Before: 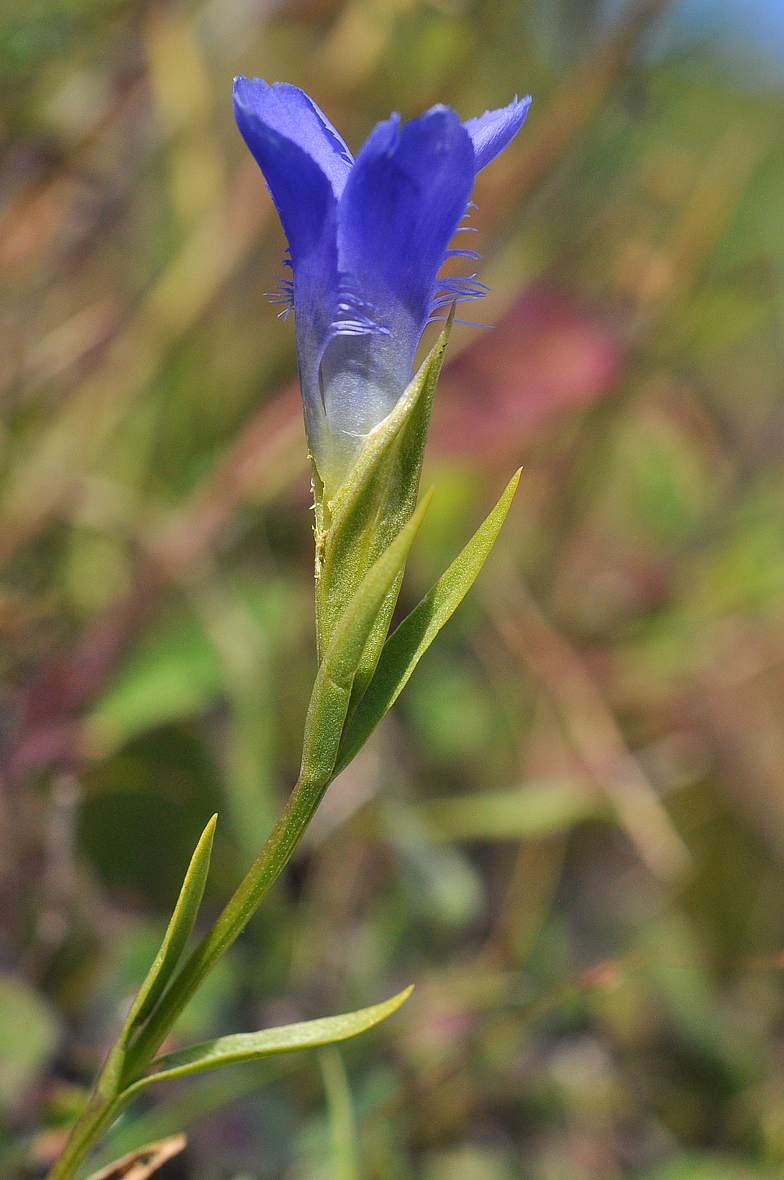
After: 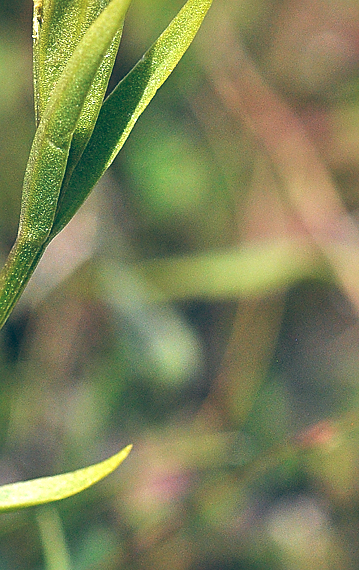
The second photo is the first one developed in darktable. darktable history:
sharpen: on, module defaults
color balance: lift [1.016, 0.983, 1, 1.017], gamma [0.958, 1, 1, 1], gain [0.981, 1.007, 0.993, 1.002], input saturation 118.26%, contrast 13.43%, contrast fulcrum 21.62%, output saturation 82.76%
crop: left 35.976%, top 45.819%, right 18.162%, bottom 5.807%
exposure: black level correction 0, exposure 0.4 EV, compensate exposure bias true, compensate highlight preservation false
